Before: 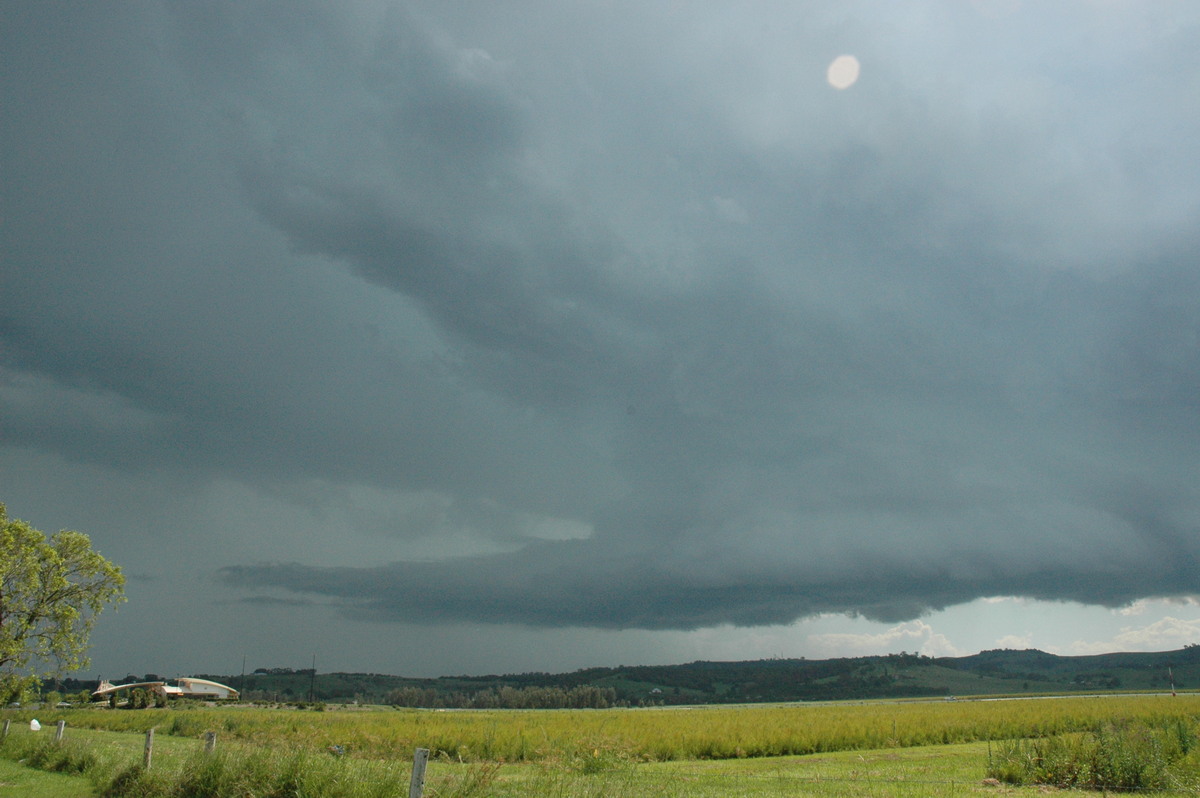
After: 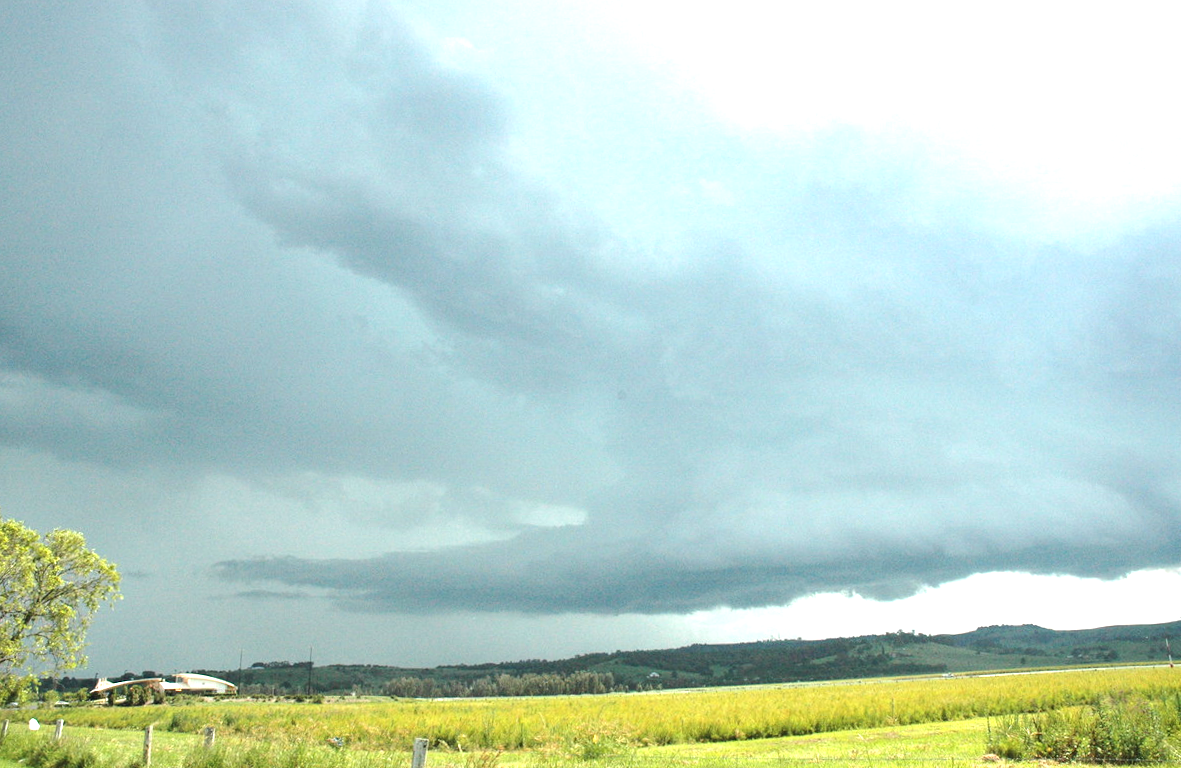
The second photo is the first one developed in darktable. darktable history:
rotate and perspective: rotation -1.42°, crop left 0.016, crop right 0.984, crop top 0.035, crop bottom 0.965
tone equalizer: -8 EV -0.417 EV, -7 EV -0.389 EV, -6 EV -0.333 EV, -5 EV -0.222 EV, -3 EV 0.222 EV, -2 EV 0.333 EV, -1 EV 0.389 EV, +0 EV 0.417 EV, edges refinement/feathering 500, mask exposure compensation -1.57 EV, preserve details no
exposure: black level correction 0, exposure 1.3 EV, compensate highlight preservation false
